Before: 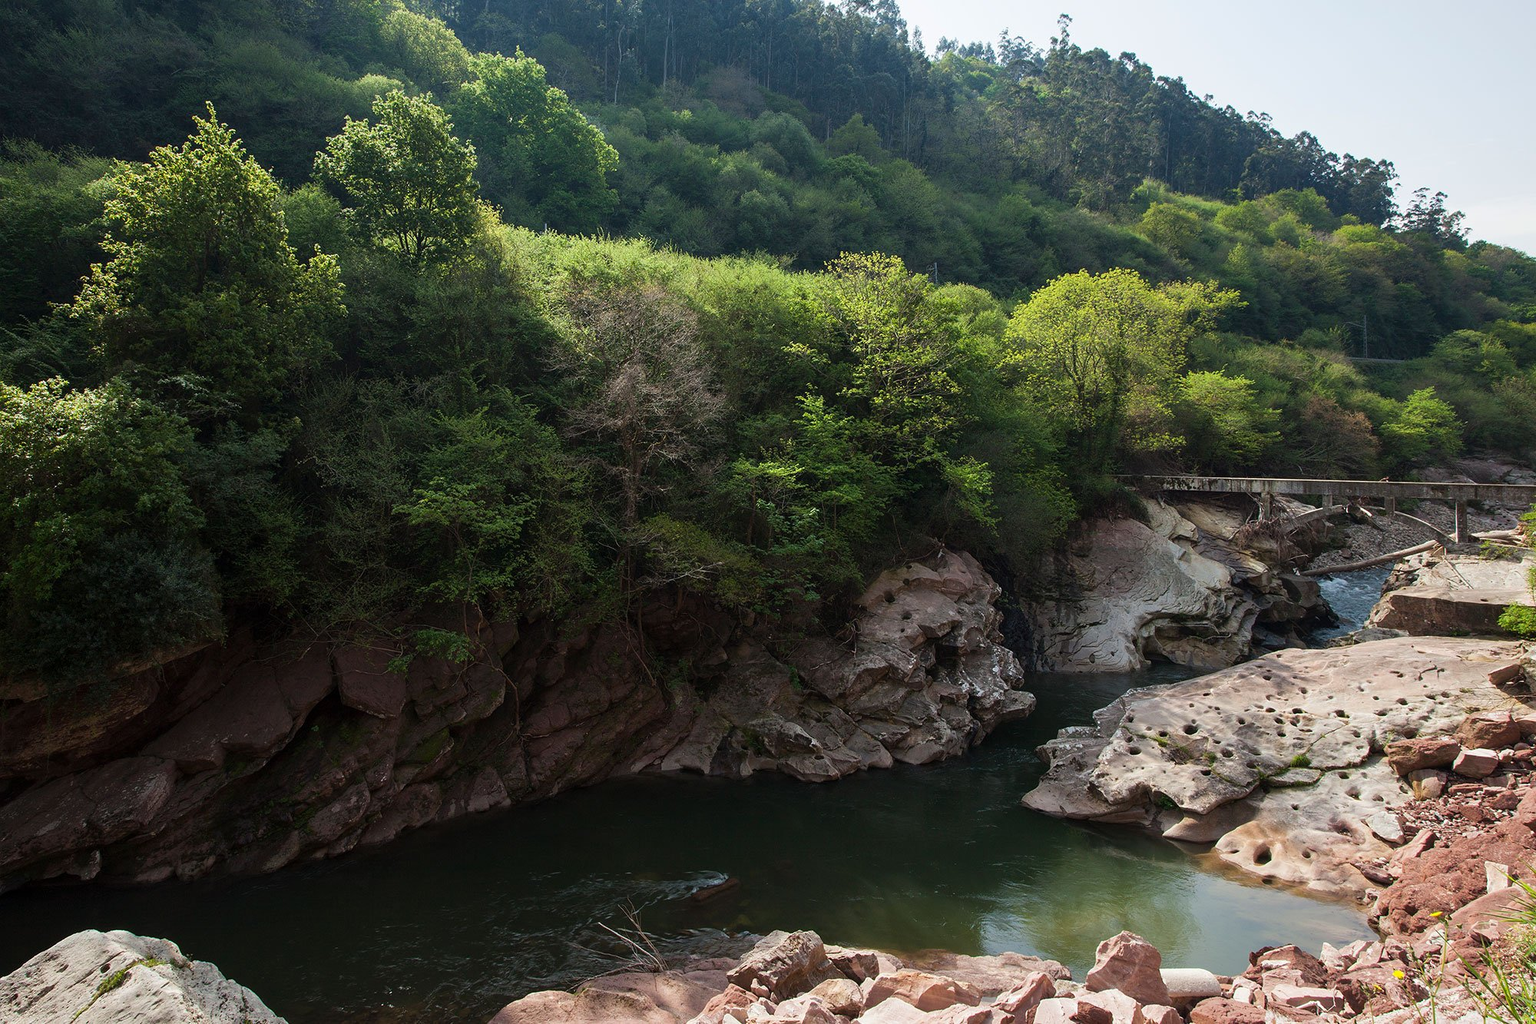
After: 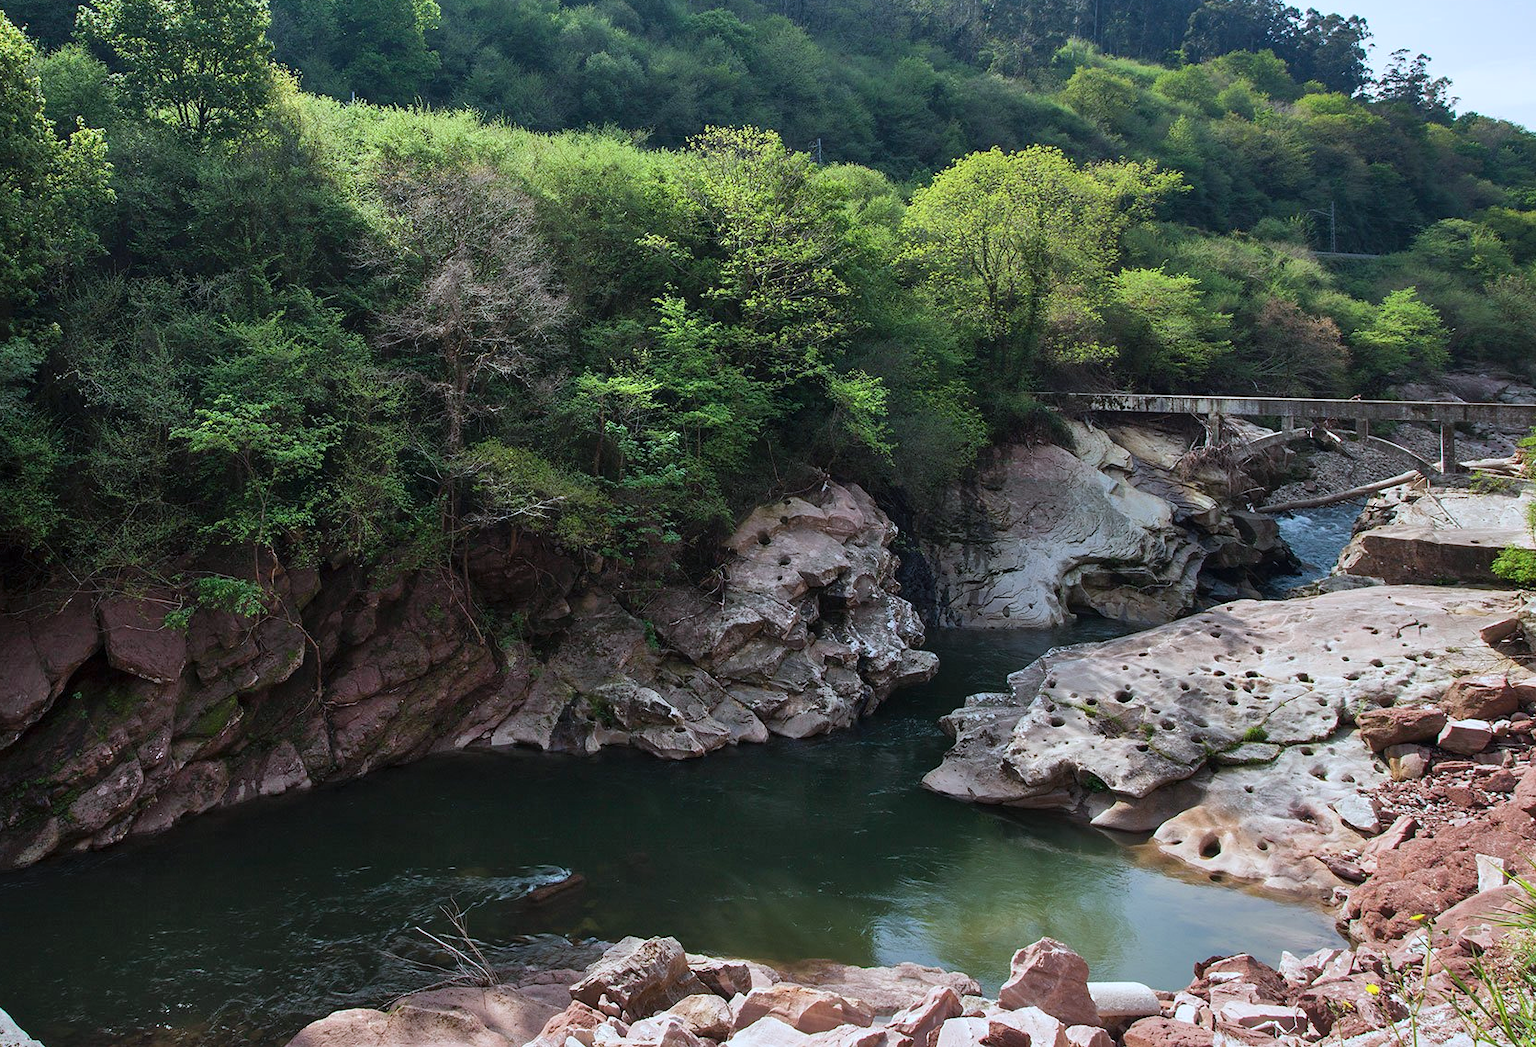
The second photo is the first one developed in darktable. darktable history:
color calibration: x 0.37, y 0.382, temperature 4314.37 K
crop: left 16.349%, top 14.387%
shadows and highlights: shadows 52.14, highlights -28.46, soften with gaussian
